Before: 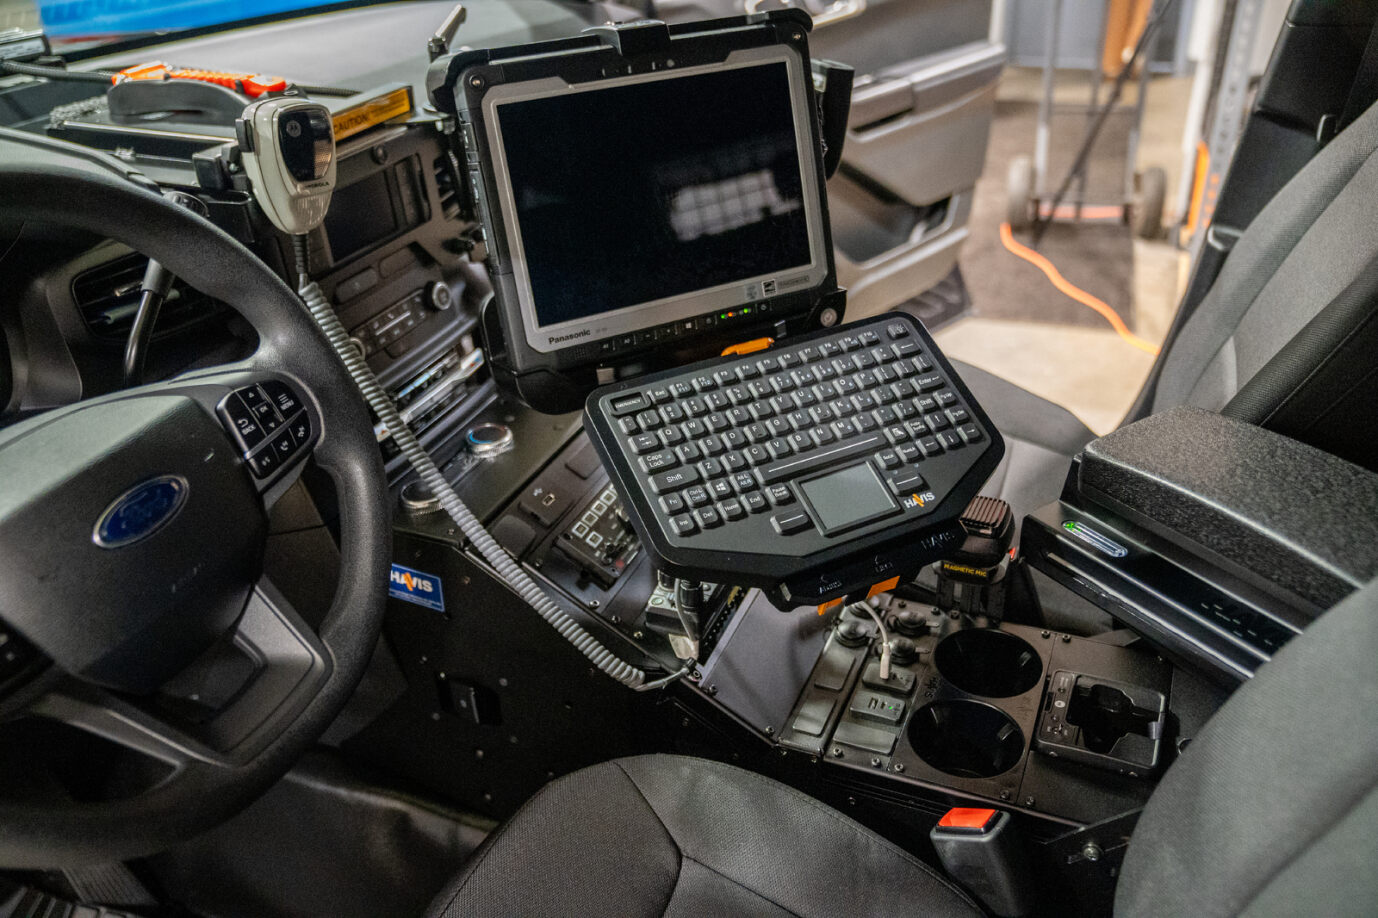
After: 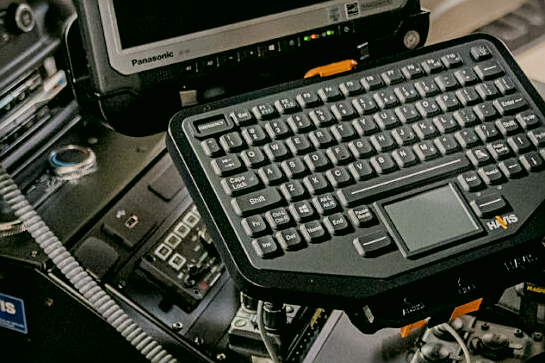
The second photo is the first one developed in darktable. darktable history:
color correction: highlights a* 4.45, highlights b* 4.98, shadows a* -6.81, shadows b* 5.03
local contrast: mode bilateral grid, contrast 20, coarseness 50, detail 120%, midtone range 0.2
crop: left 30.276%, top 30.372%, right 30.118%, bottom 30.037%
filmic rgb: black relative exposure -7.65 EV, white relative exposure 4.56 EV, hardness 3.61, contrast 0.991
sharpen: on, module defaults
